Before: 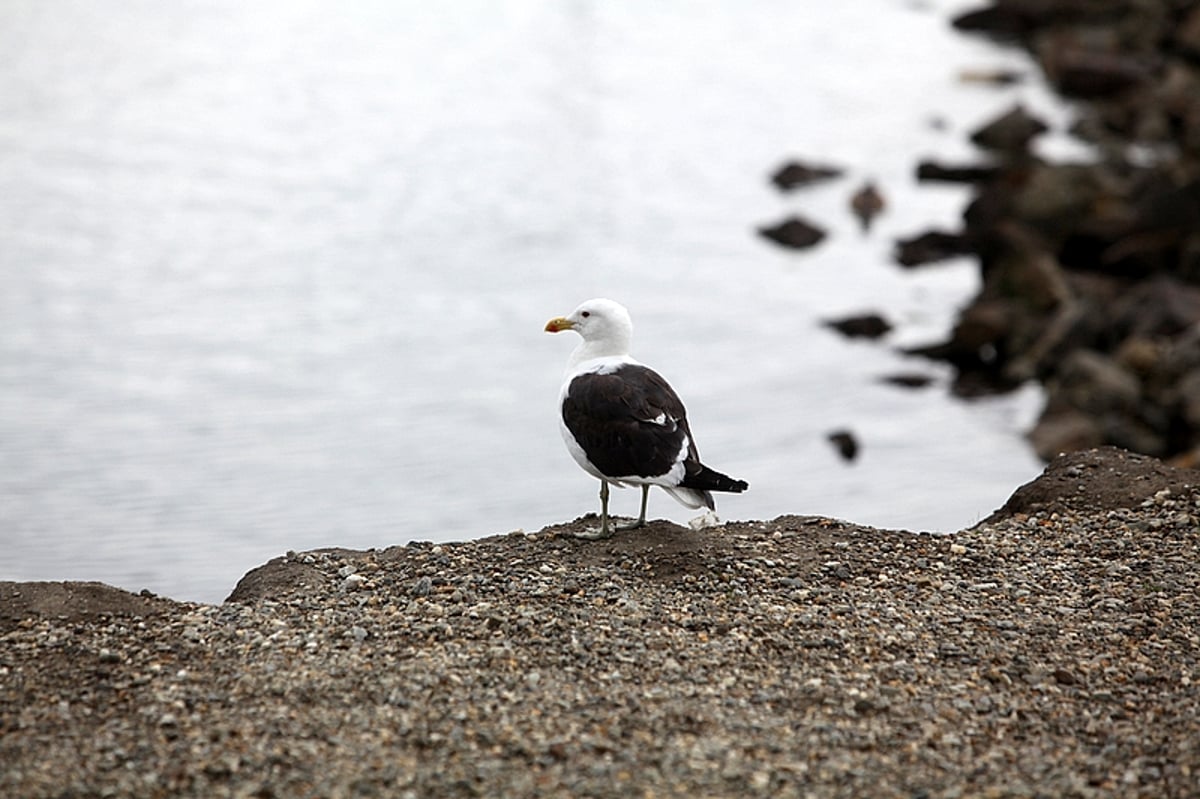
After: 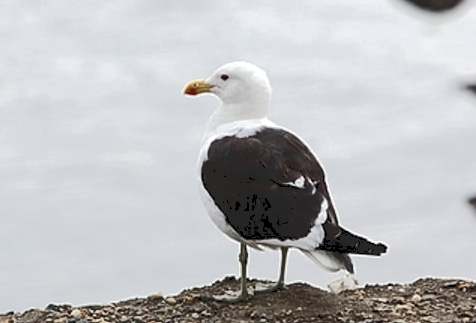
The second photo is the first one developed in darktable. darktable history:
exposure: black level correction 0.001, compensate highlight preservation false
tone curve: curves: ch0 [(0, 0) (0.003, 0.145) (0.011, 0.148) (0.025, 0.15) (0.044, 0.159) (0.069, 0.16) (0.1, 0.164) (0.136, 0.182) (0.177, 0.213) (0.224, 0.247) (0.277, 0.298) (0.335, 0.37) (0.399, 0.456) (0.468, 0.552) (0.543, 0.641) (0.623, 0.713) (0.709, 0.768) (0.801, 0.825) (0.898, 0.868) (1, 1)], color space Lab, independent channels, preserve colors none
crop: left 30.13%, top 29.704%, right 30.18%, bottom 29.819%
